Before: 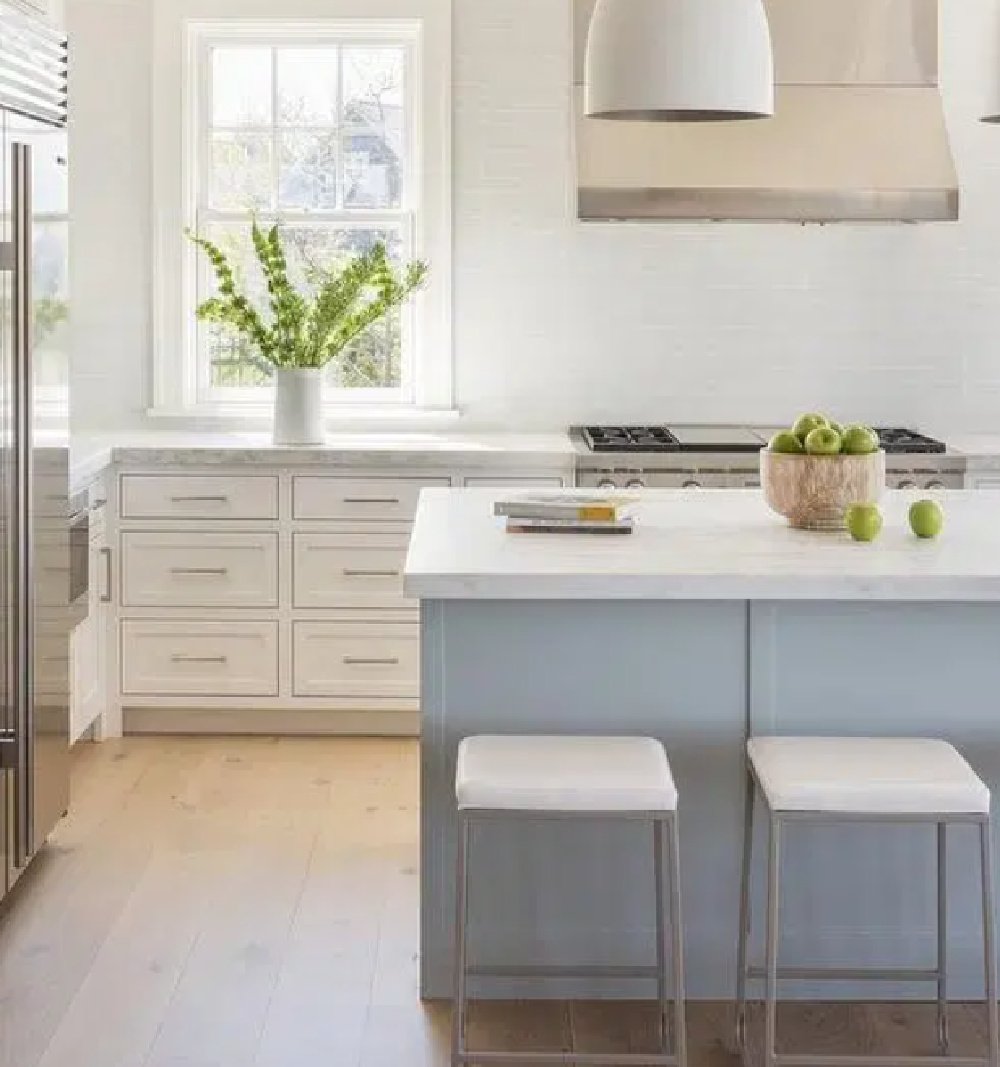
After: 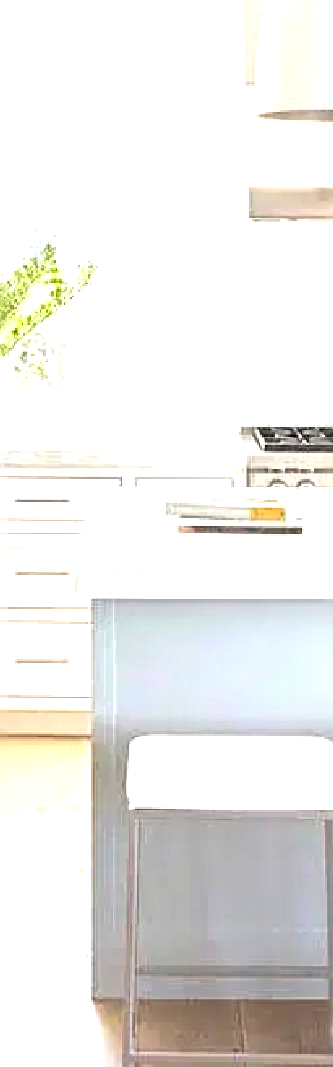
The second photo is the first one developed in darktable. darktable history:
crop: left 32.928%, right 33.705%
tone equalizer: on, module defaults
levels: mode automatic, white 90.66%, levels [0.721, 0.937, 0.997]
sharpen: radius 3.102
exposure: black level correction 0, exposure 1.466 EV, compensate exposure bias true, compensate highlight preservation false
